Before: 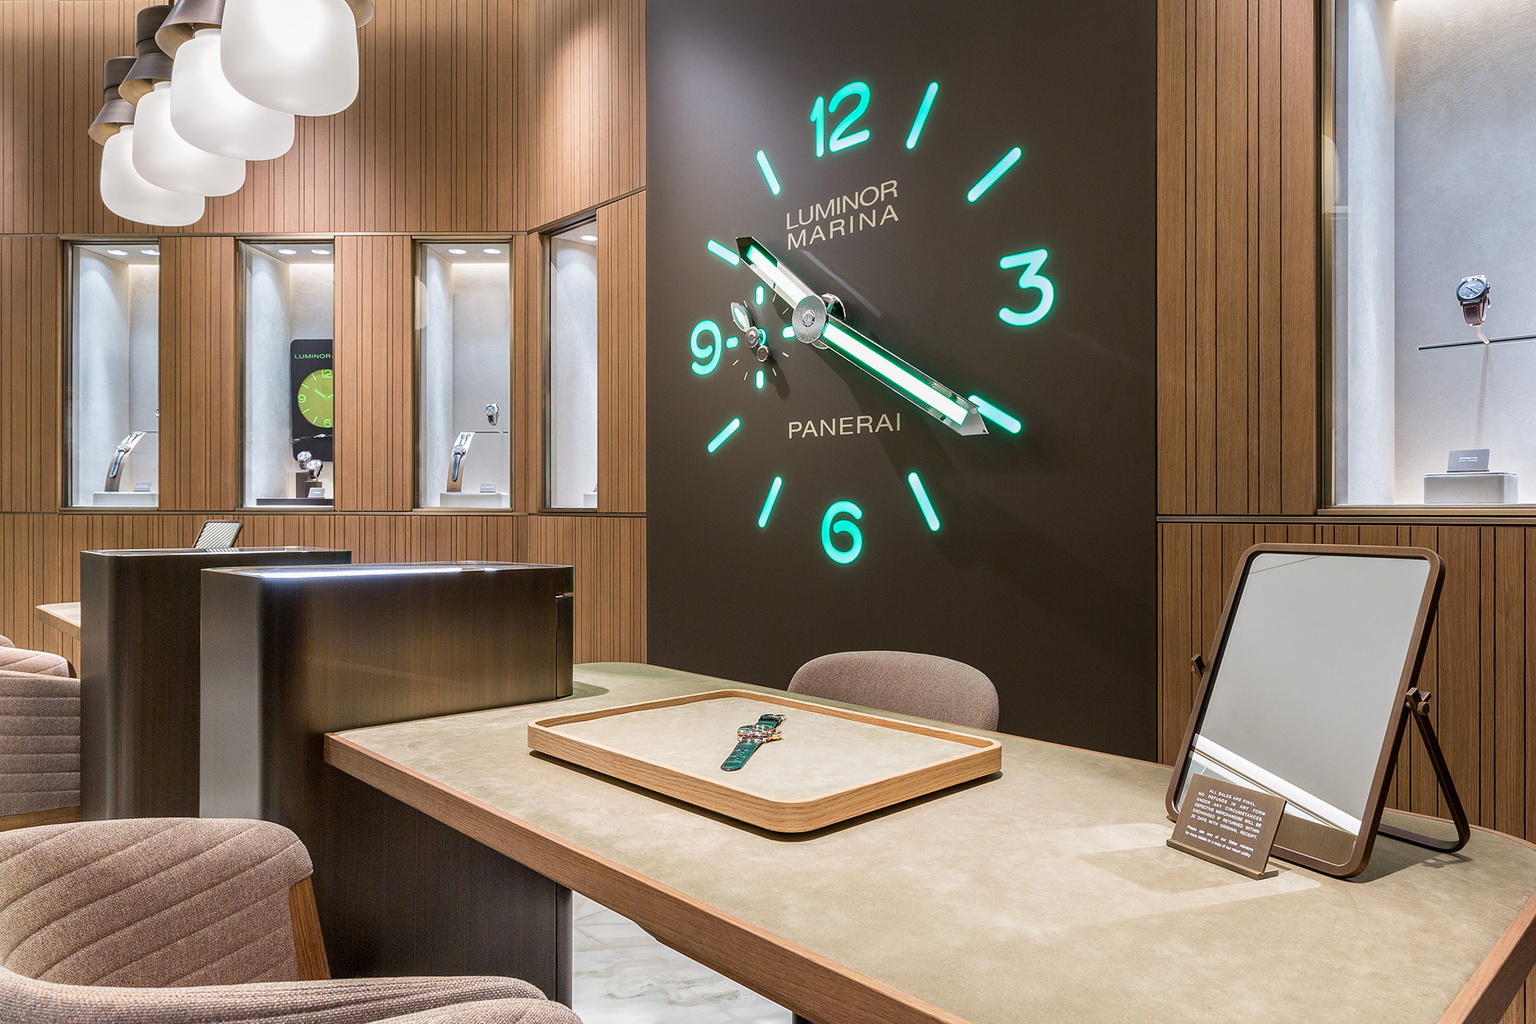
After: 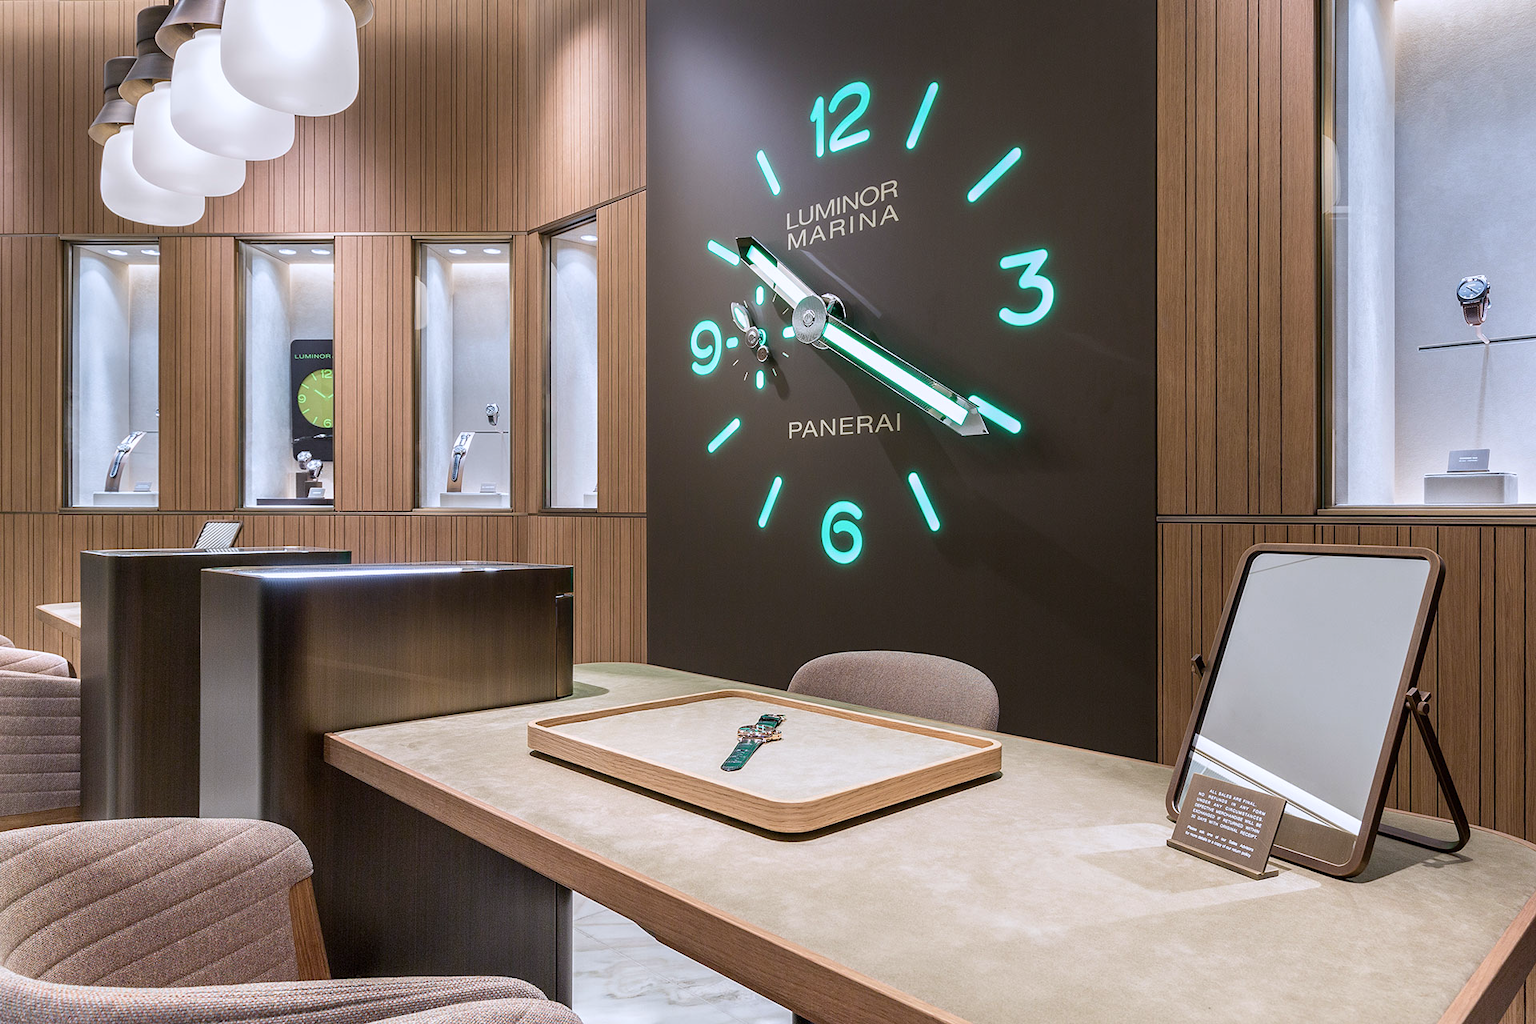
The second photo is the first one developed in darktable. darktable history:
color calibration: illuminant as shot in camera, x 0.358, y 0.373, temperature 4628.91 K, gamut compression 2.97
